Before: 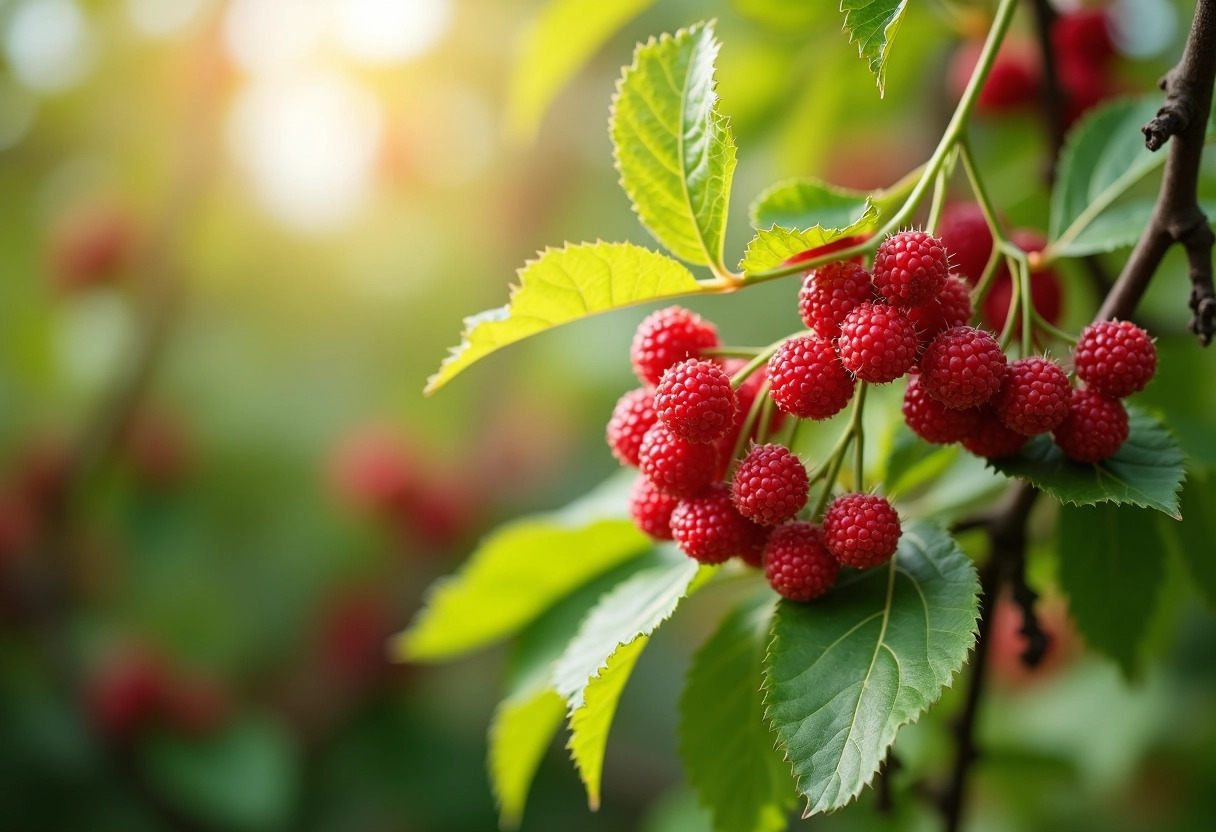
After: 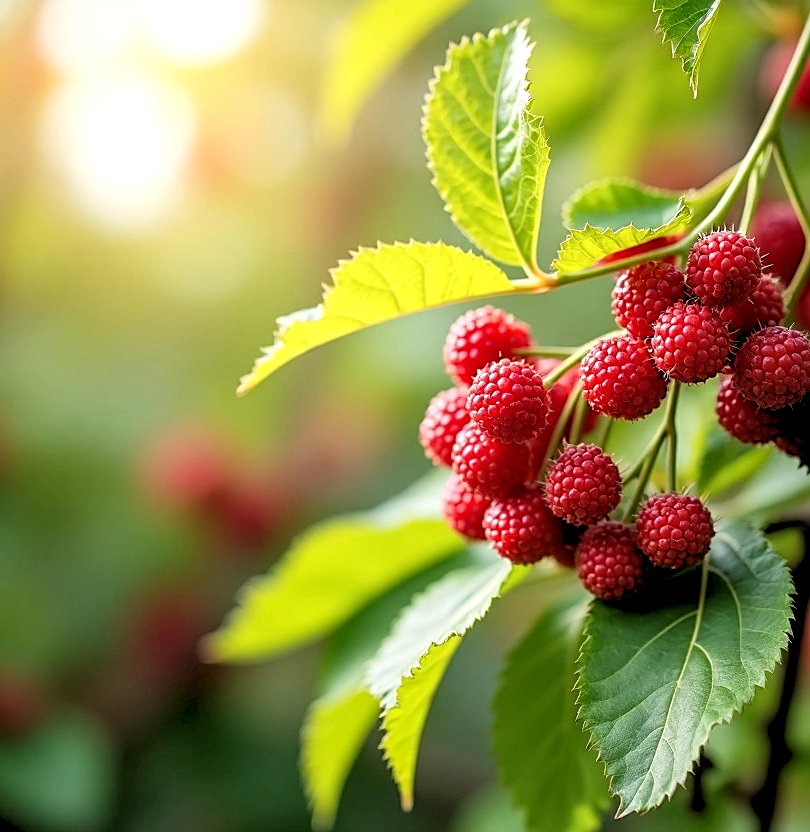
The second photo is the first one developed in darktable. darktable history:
rgb levels: levels [[0.013, 0.434, 0.89], [0, 0.5, 1], [0, 0.5, 1]]
crop: left 15.419%, right 17.914%
local contrast: on, module defaults
sharpen: on, module defaults
